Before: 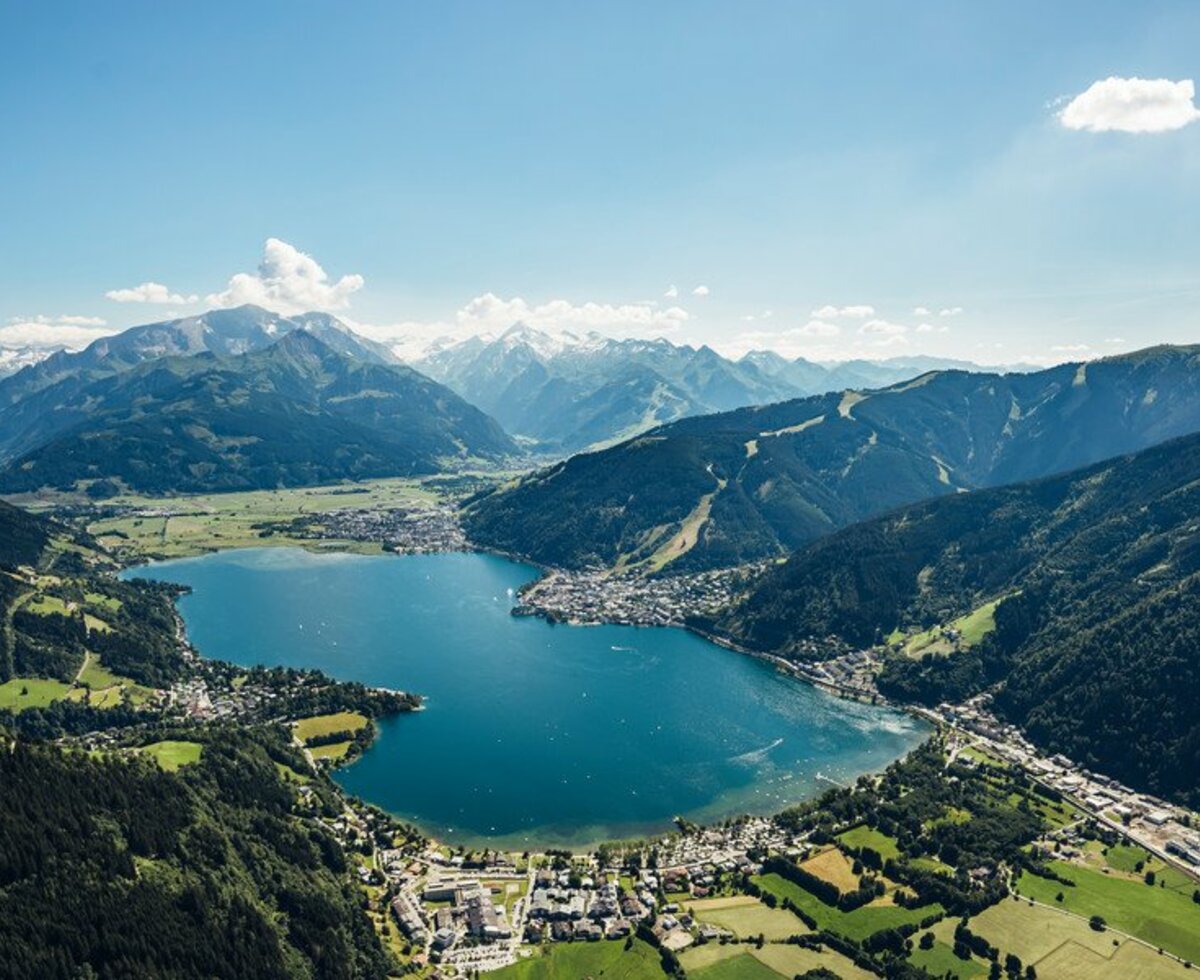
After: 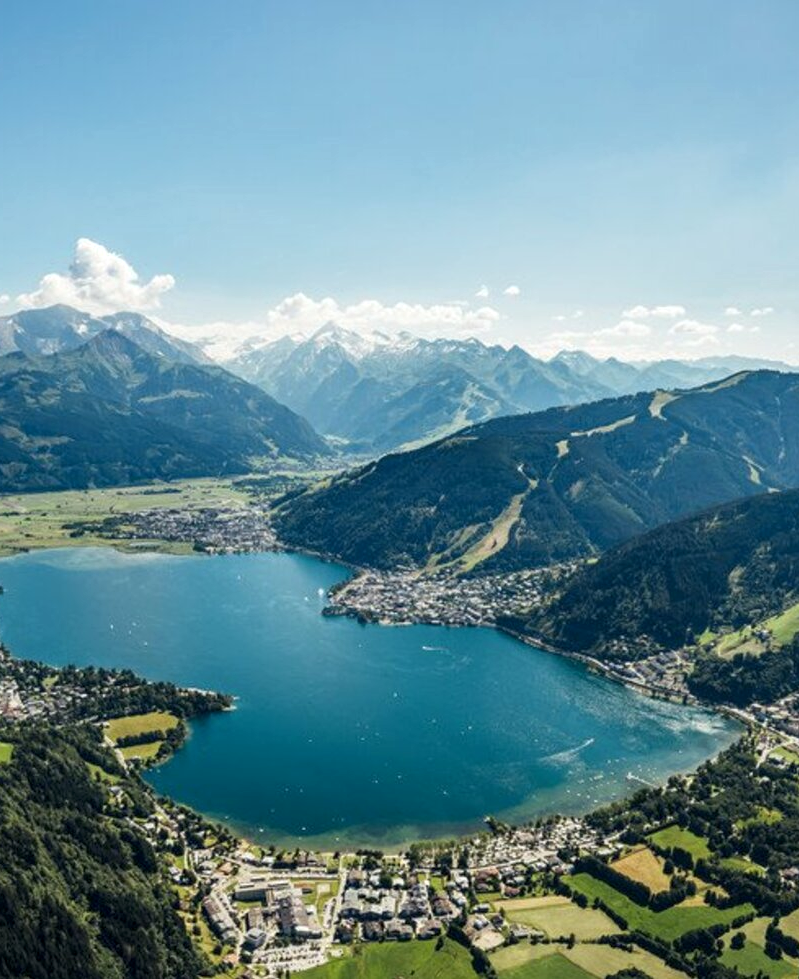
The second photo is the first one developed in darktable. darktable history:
crop and rotate: left 15.754%, right 17.579%
local contrast: highlights 100%, shadows 100%, detail 120%, midtone range 0.2
